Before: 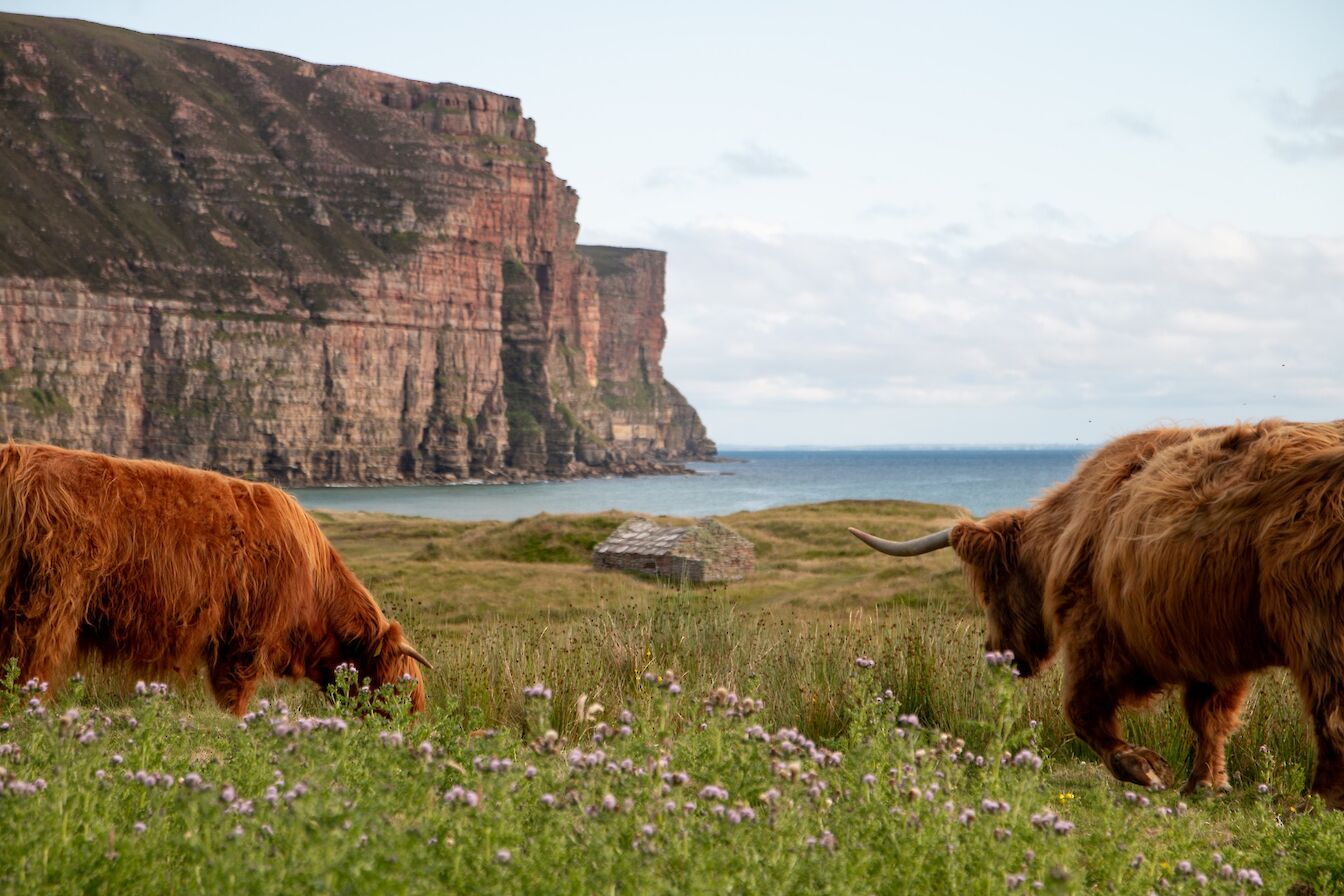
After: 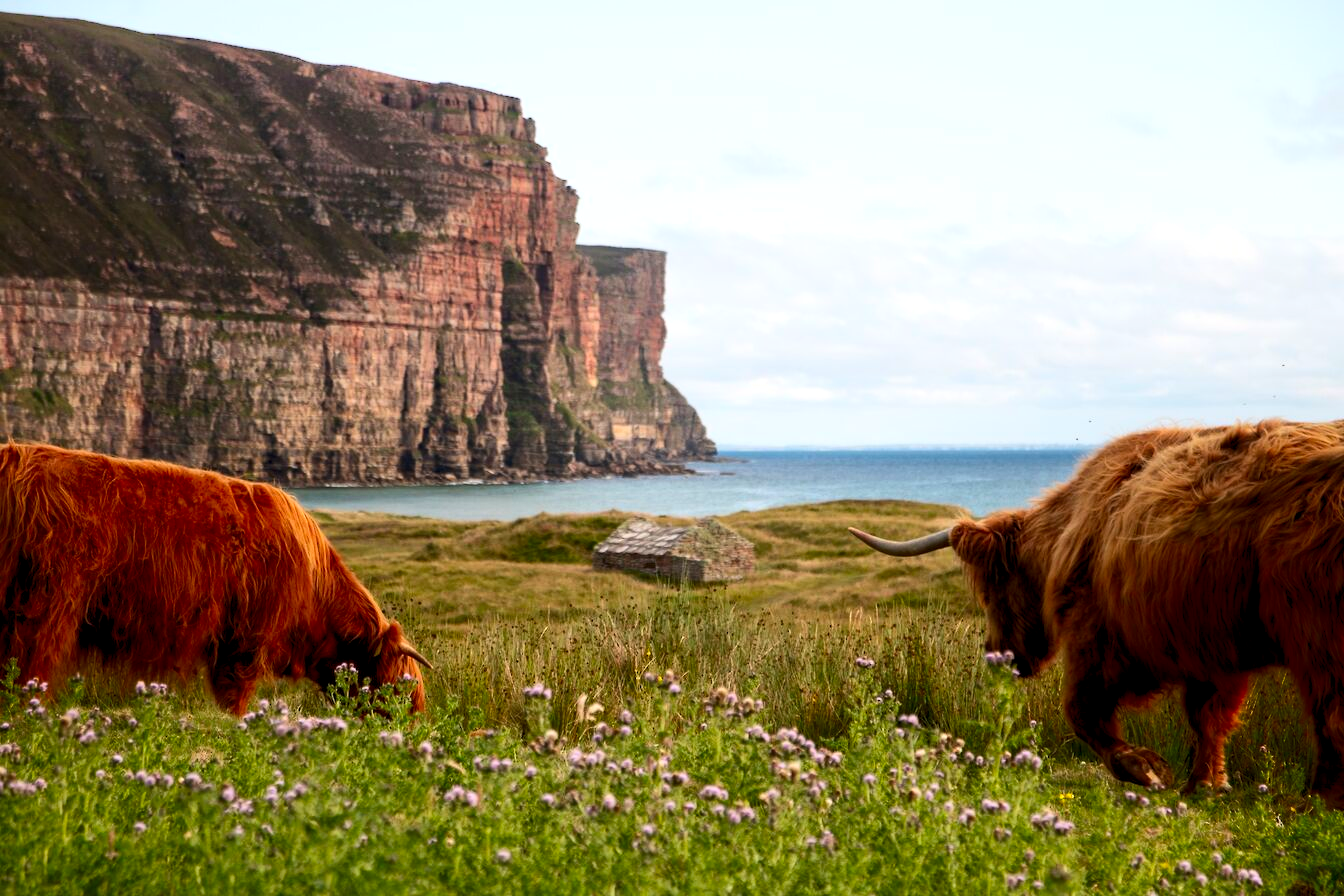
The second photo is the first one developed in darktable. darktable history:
local contrast: mode bilateral grid, contrast 20, coarseness 50, detail 120%, midtone range 0.2
levels: levels [0.016, 0.492, 0.969]
shadows and highlights: shadows -70, highlights 35, soften with gaussian
contrast brightness saturation: contrast 0.16, saturation 0.32
